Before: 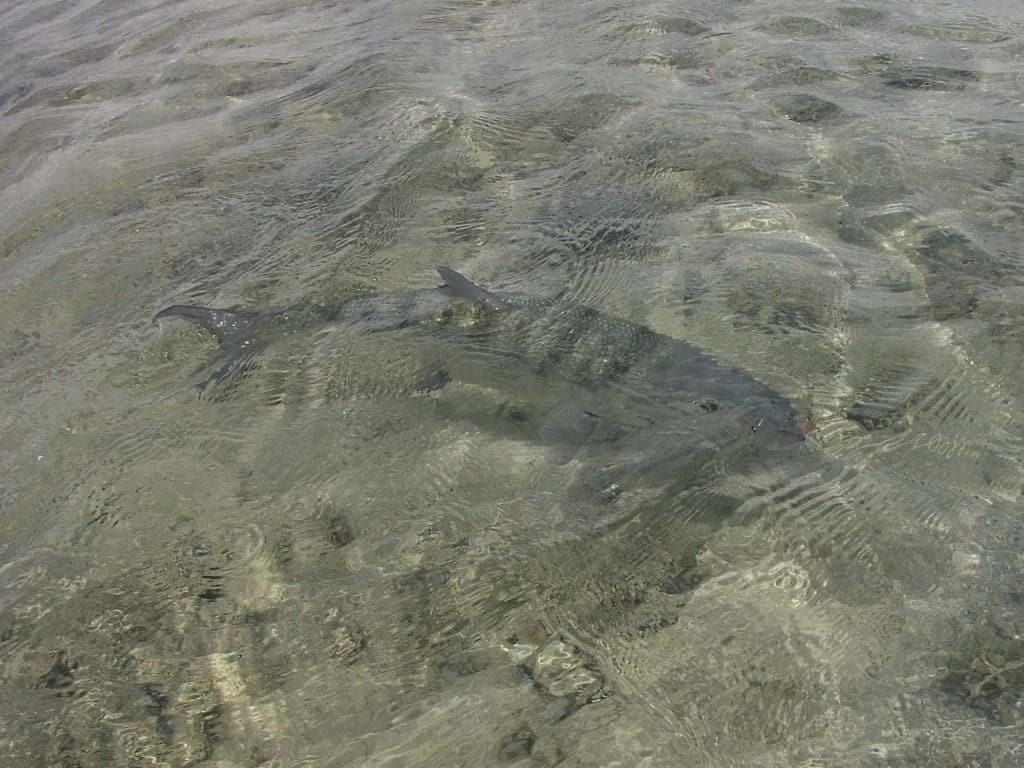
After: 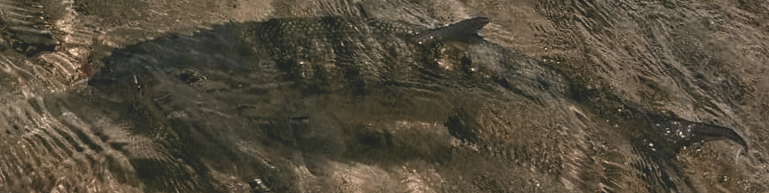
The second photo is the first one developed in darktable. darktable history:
crop and rotate: angle 16.12°, top 30.835%, bottom 35.653%
contrast brightness saturation: contrast 0.24, brightness 0.09
base curve: curves: ch0 [(0, 0.02) (0.083, 0.036) (1, 1)], preserve colors none
local contrast: highlights 100%, shadows 100%, detail 120%, midtone range 0.2
color balance: lift [1, 0.994, 1.002, 1.006], gamma [0.957, 1.081, 1.016, 0.919], gain [0.97, 0.972, 1.01, 1.028], input saturation 91.06%, output saturation 79.8%
color zones: curves: ch2 [(0, 0.488) (0.143, 0.417) (0.286, 0.212) (0.429, 0.179) (0.571, 0.154) (0.714, 0.415) (0.857, 0.495) (1, 0.488)]
color balance rgb: shadows lift › chroma 2%, shadows lift › hue 219.6°, power › hue 313.2°, highlights gain › chroma 3%, highlights gain › hue 75.6°, global offset › luminance 0.5%, perceptual saturation grading › global saturation 15.33%, perceptual saturation grading › highlights -19.33%, perceptual saturation grading › shadows 20%, global vibrance 20%
